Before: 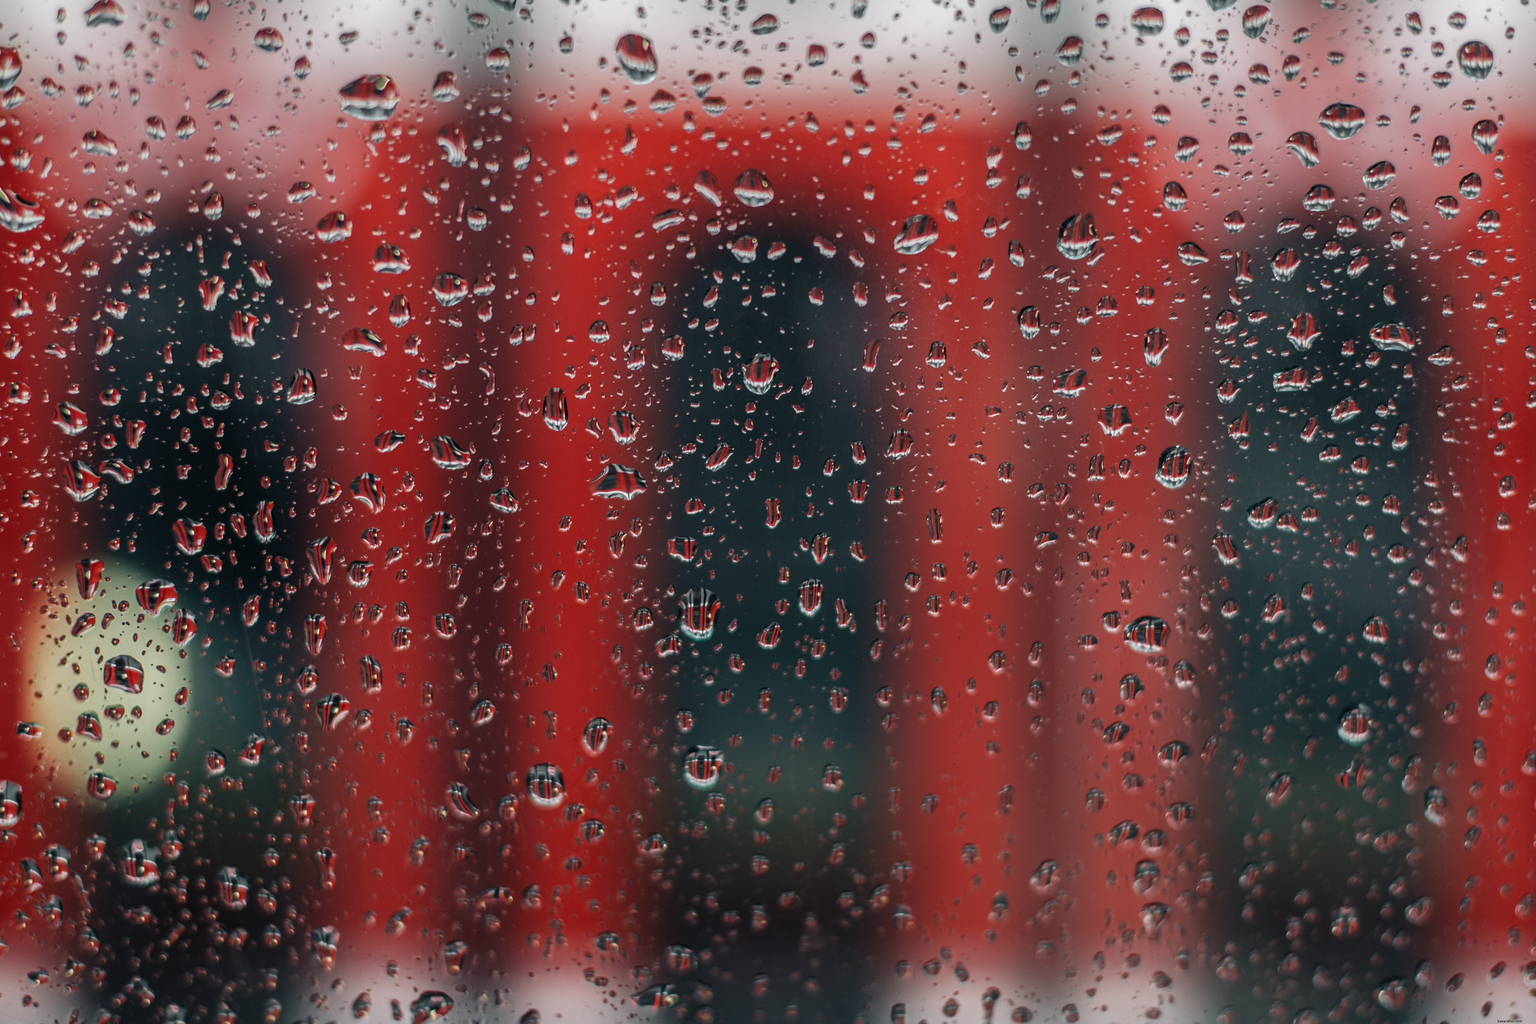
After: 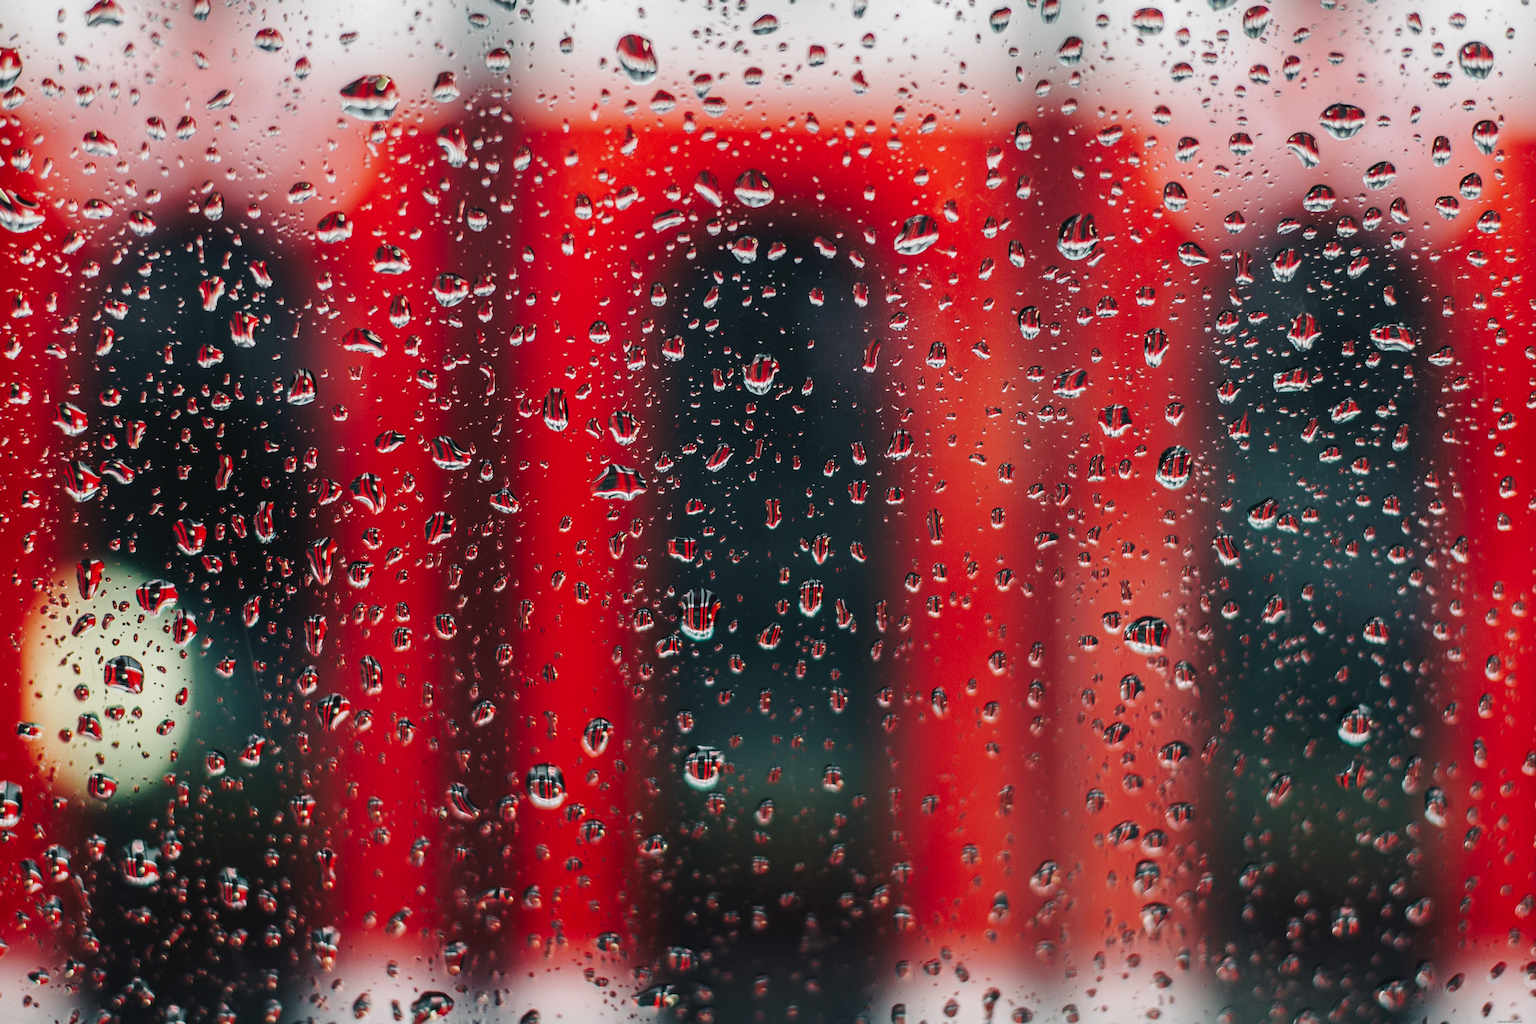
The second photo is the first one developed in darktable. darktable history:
tone curve: curves: ch0 [(0, 0) (0.003, 0.023) (0.011, 0.029) (0.025, 0.037) (0.044, 0.047) (0.069, 0.057) (0.1, 0.075) (0.136, 0.103) (0.177, 0.145) (0.224, 0.193) (0.277, 0.266) (0.335, 0.362) (0.399, 0.473) (0.468, 0.569) (0.543, 0.655) (0.623, 0.73) (0.709, 0.804) (0.801, 0.874) (0.898, 0.924) (1, 1)], preserve colors none
base curve: curves: ch0 [(0, 0) (0.472, 0.508) (1, 1)], preserve colors none
